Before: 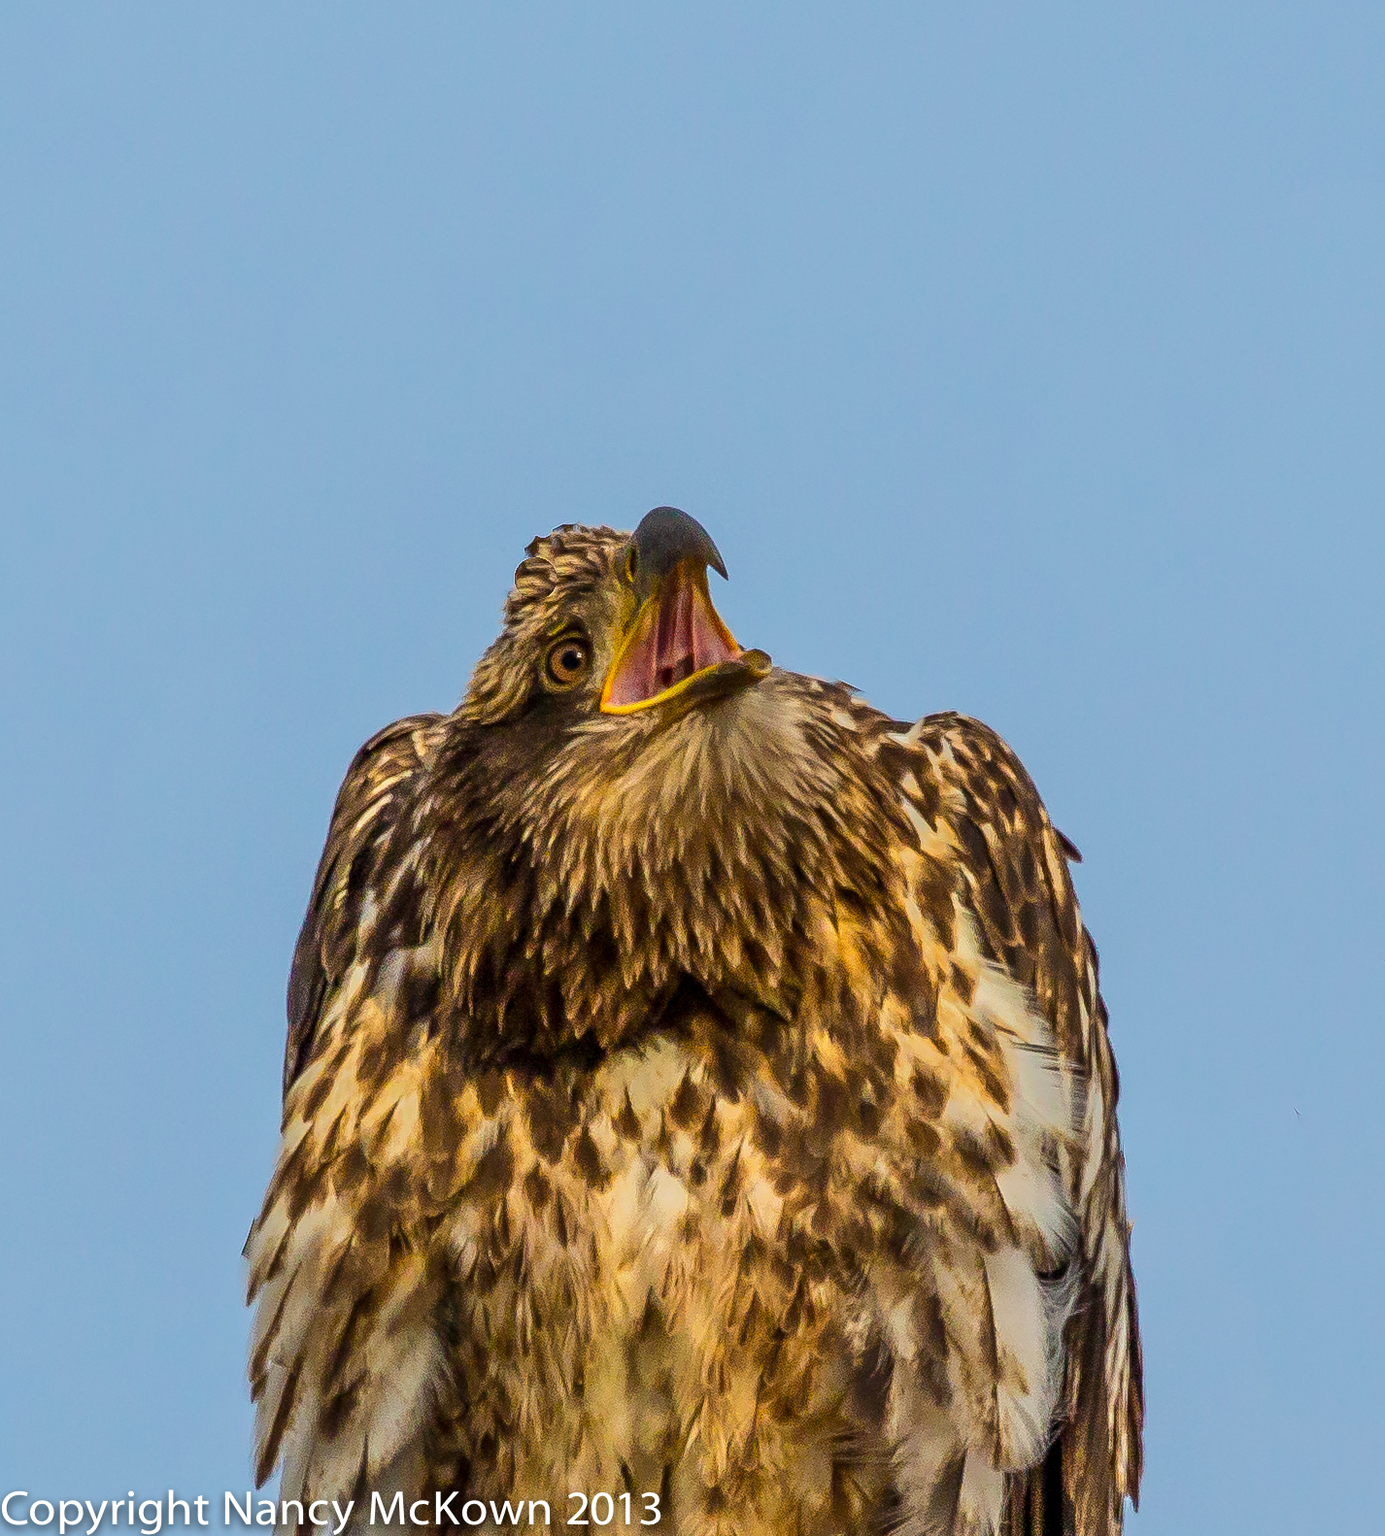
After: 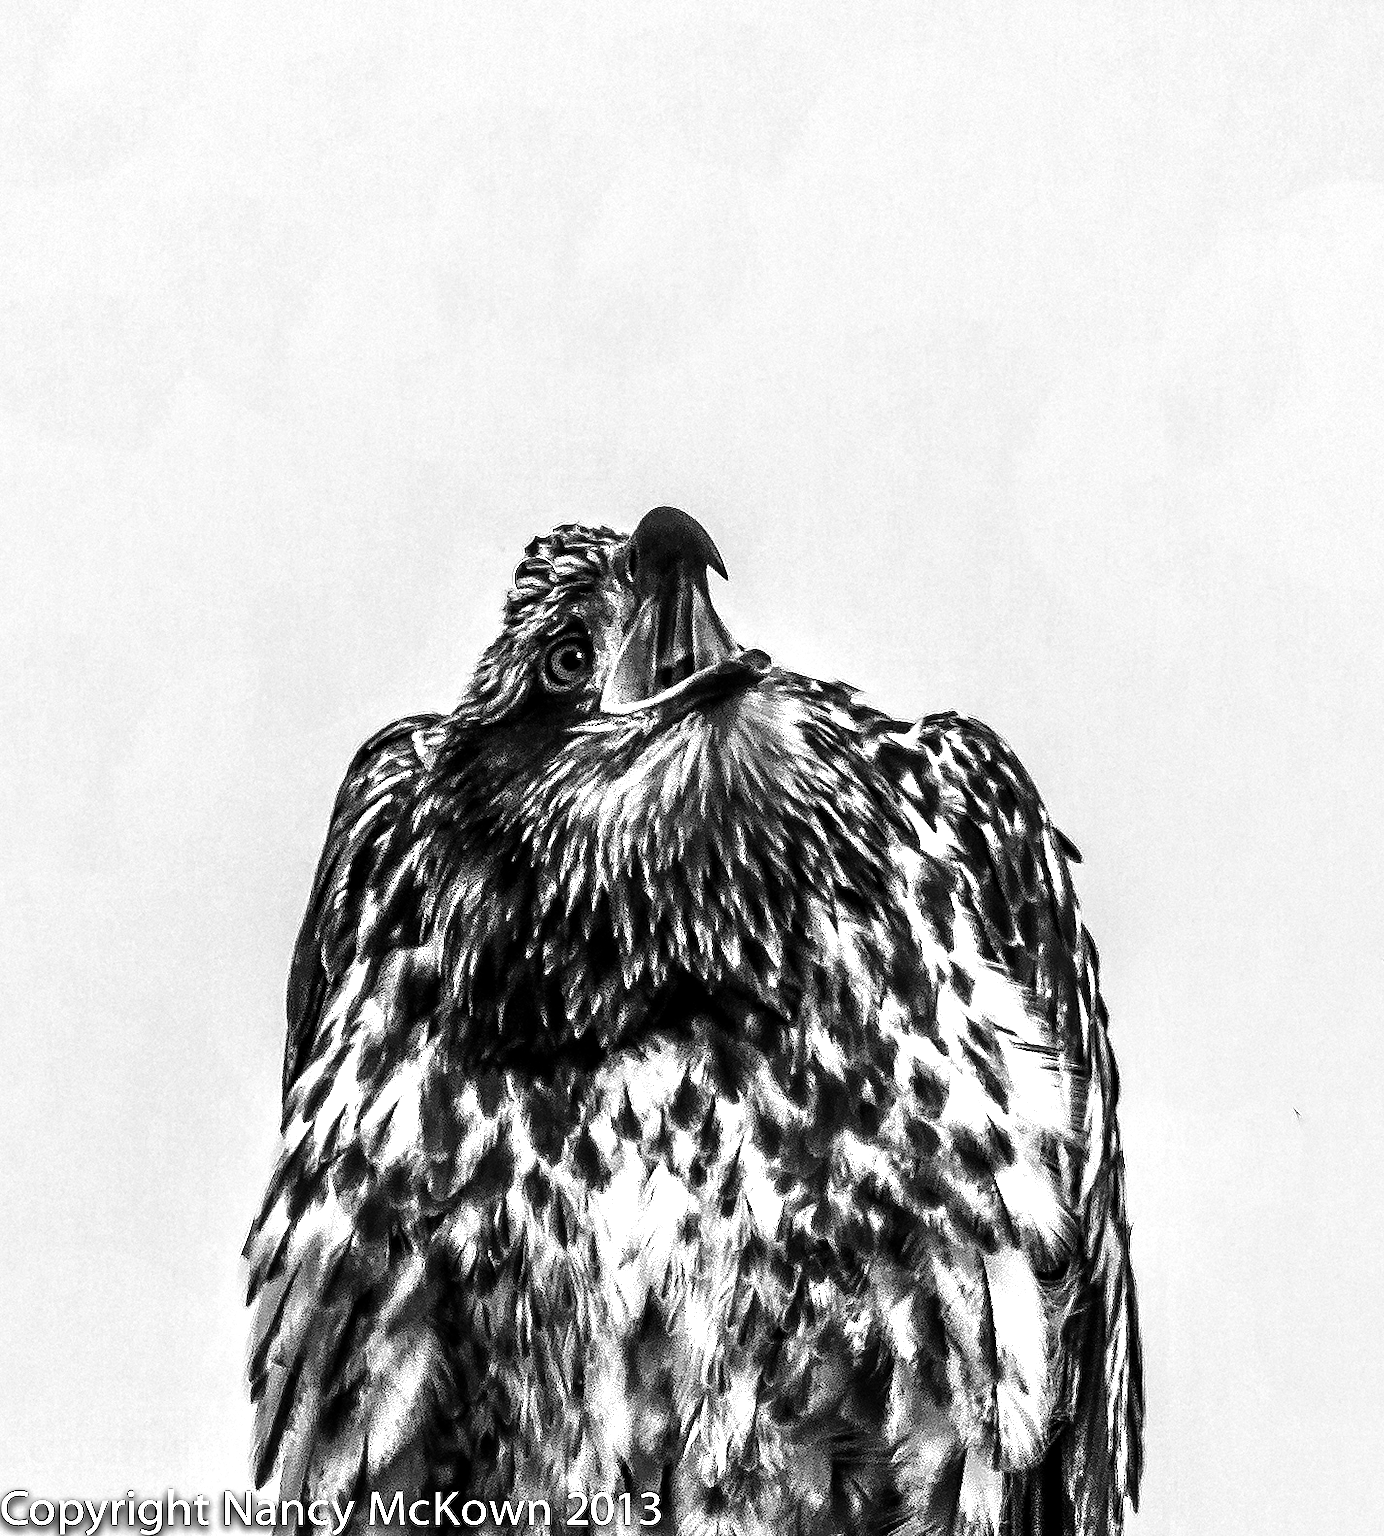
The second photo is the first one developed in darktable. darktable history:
contrast equalizer: y [[0.586, 0.584, 0.576, 0.565, 0.552, 0.539], [0.5 ×6], [0.97, 0.959, 0.919, 0.859, 0.789, 0.717], [0 ×6], [0 ×6]]
exposure: black level correction 0, exposure 1.3 EV, compensate exposure bias true, compensate highlight preservation false
contrast brightness saturation: contrast -0.03, brightness -0.59, saturation -1
